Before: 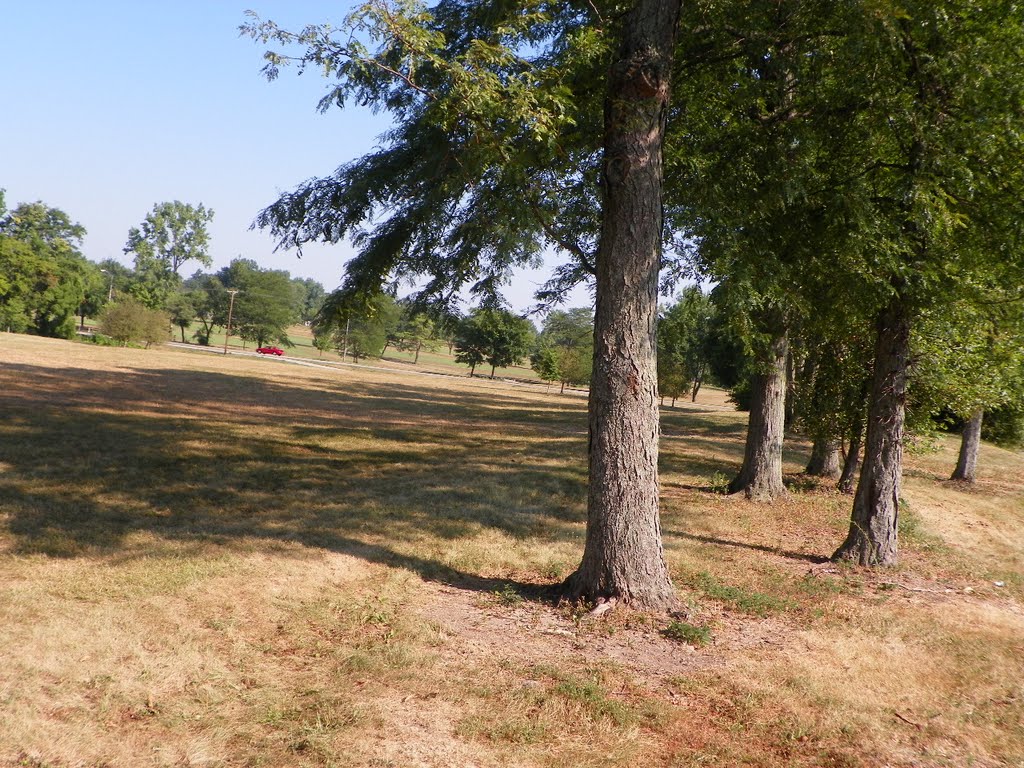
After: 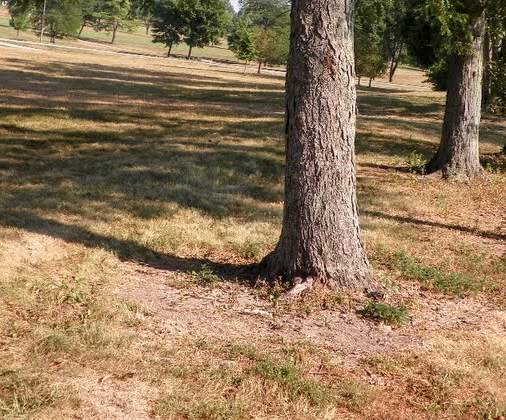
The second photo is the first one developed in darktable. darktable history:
crop: left 29.672%, top 41.786%, right 20.851%, bottom 3.487%
local contrast: detail 130%
